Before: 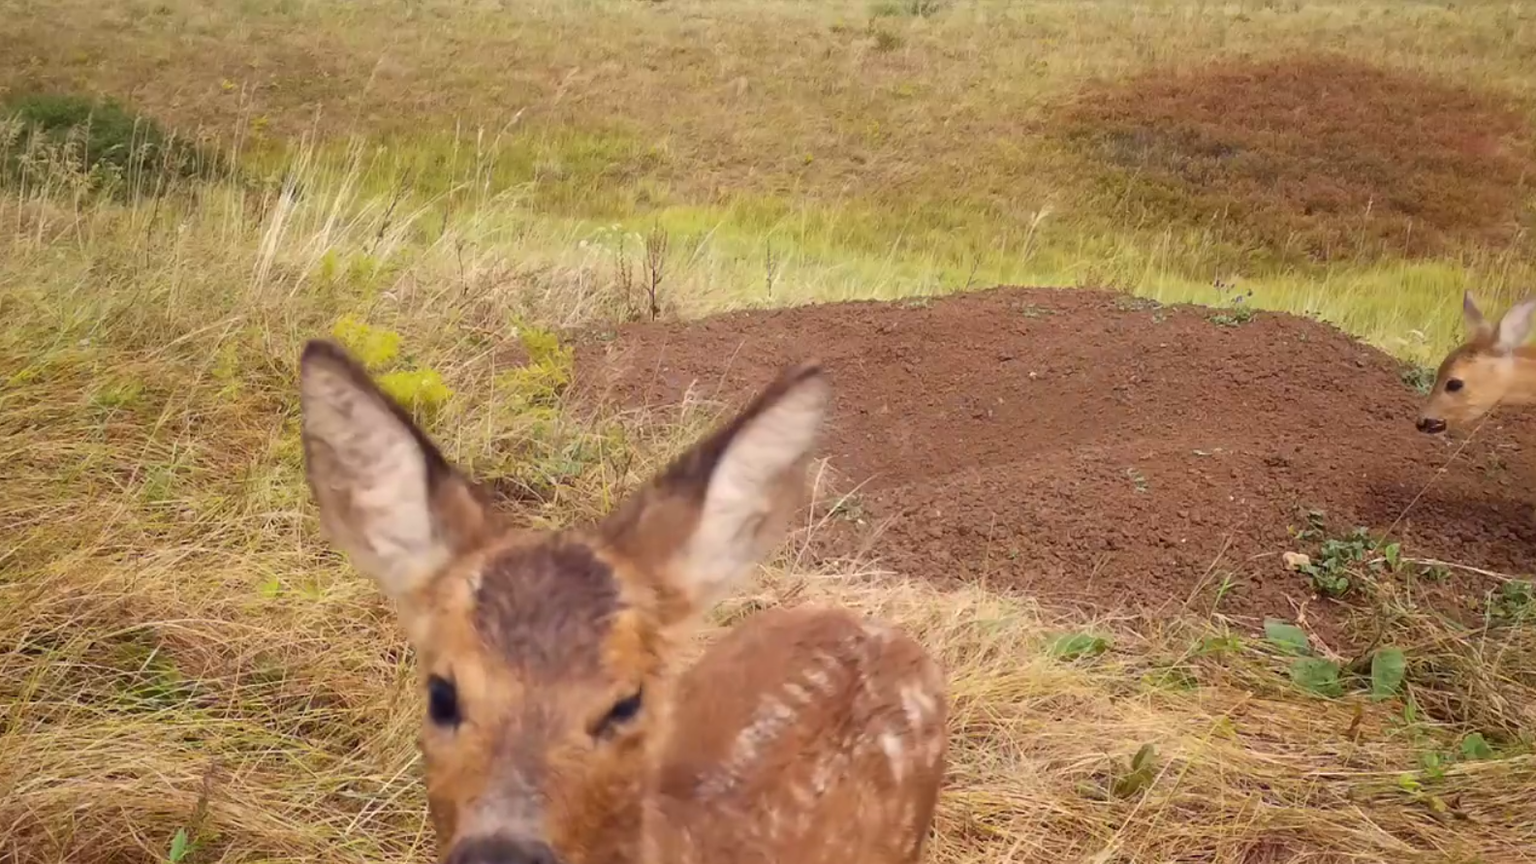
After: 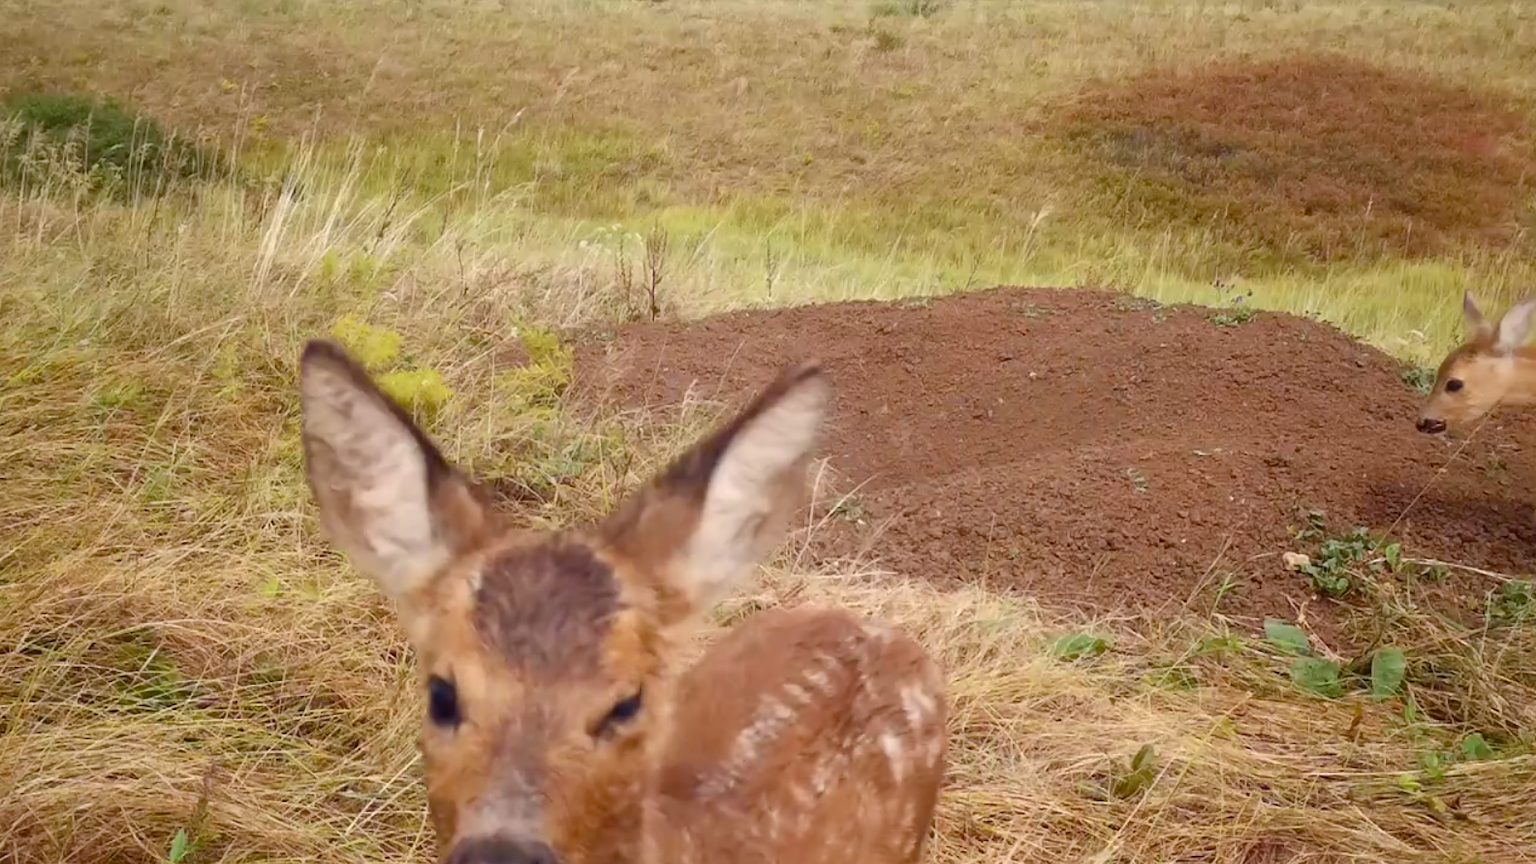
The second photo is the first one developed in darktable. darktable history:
color balance rgb: shadows lift › chroma 1.041%, shadows lift › hue 214.85°, power › hue 309.25°, perceptual saturation grading › global saturation 0.173%, perceptual saturation grading › highlights -15.944%, perceptual saturation grading › shadows 25.982%
